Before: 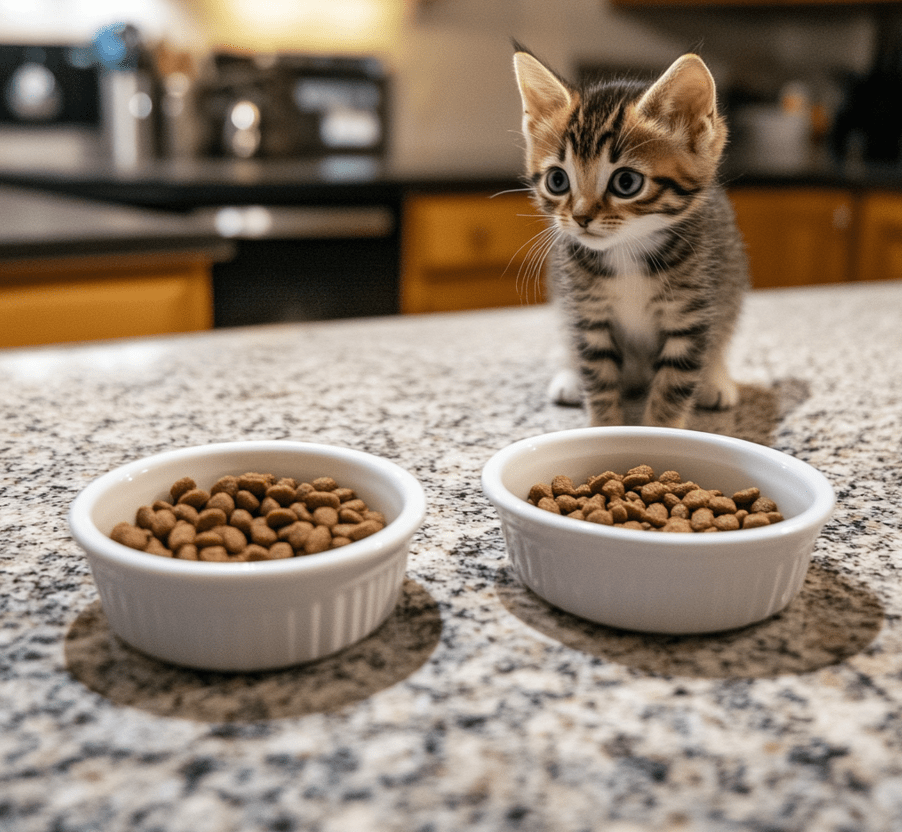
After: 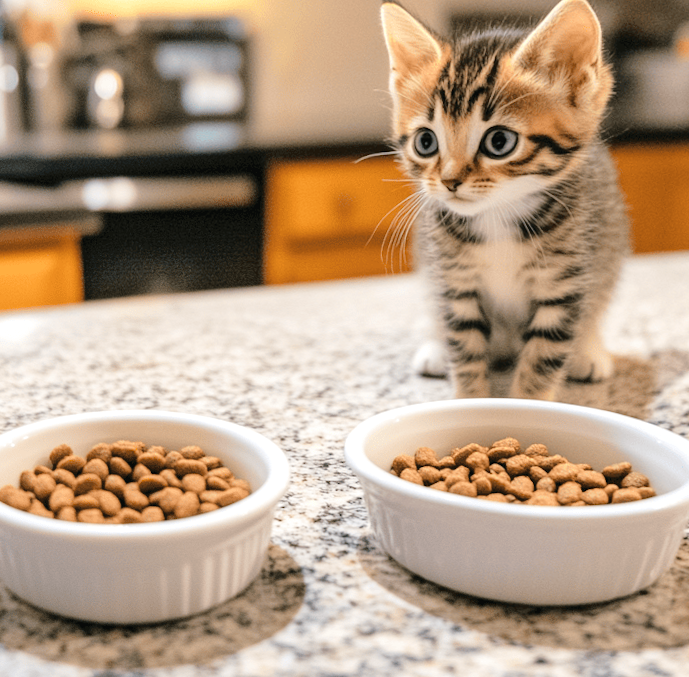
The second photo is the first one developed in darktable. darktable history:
tone curve: curves: ch0 [(0, 0) (0.26, 0.424) (0.417, 0.585) (1, 1)]
crop: left 9.929%, top 3.475%, right 9.188%, bottom 9.529%
rotate and perspective: rotation 0.062°, lens shift (vertical) 0.115, lens shift (horizontal) -0.133, crop left 0.047, crop right 0.94, crop top 0.061, crop bottom 0.94
exposure: exposure 0.217 EV, compensate highlight preservation false
